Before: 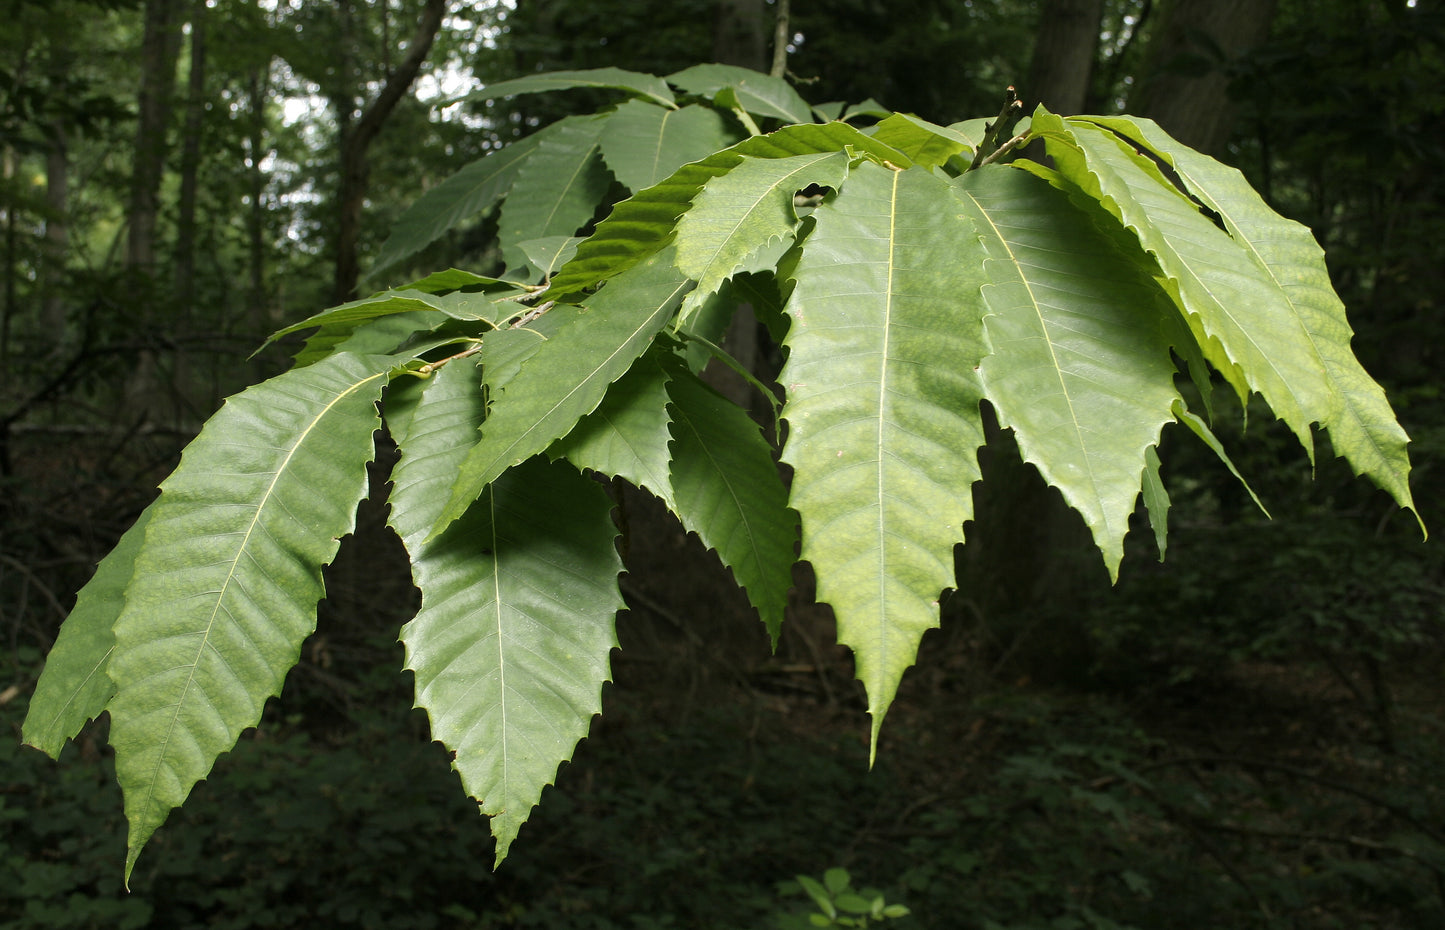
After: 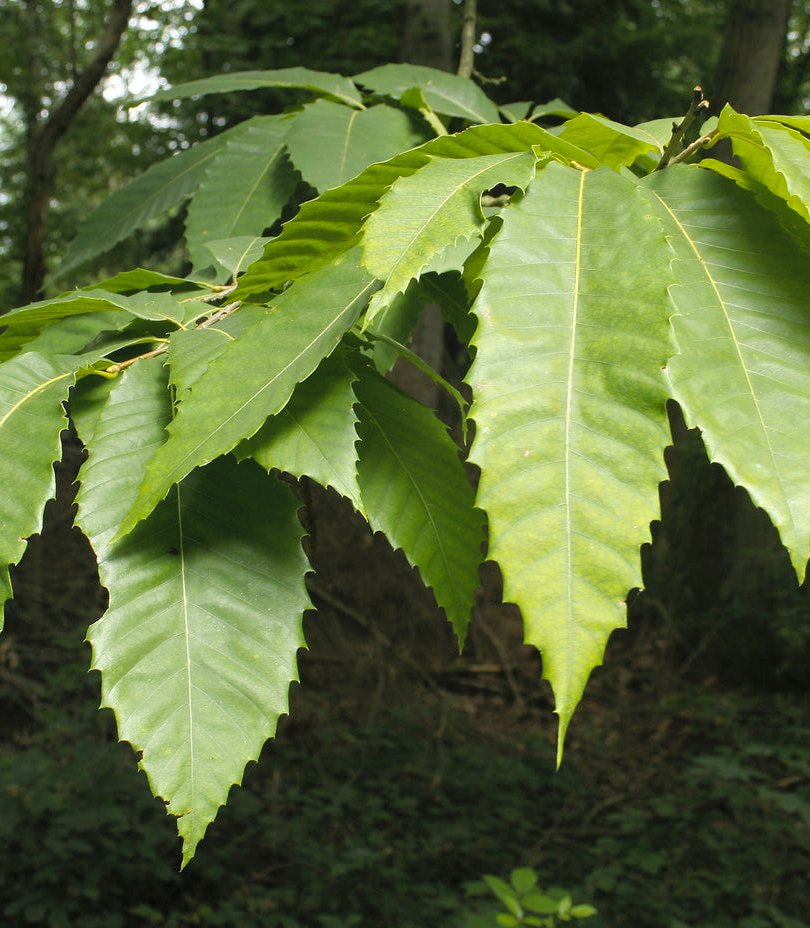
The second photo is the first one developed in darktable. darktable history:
contrast brightness saturation: brightness 0.13
crop: left 21.674%, right 22.086%
color balance rgb: perceptual saturation grading › global saturation 20%, global vibrance 20%
